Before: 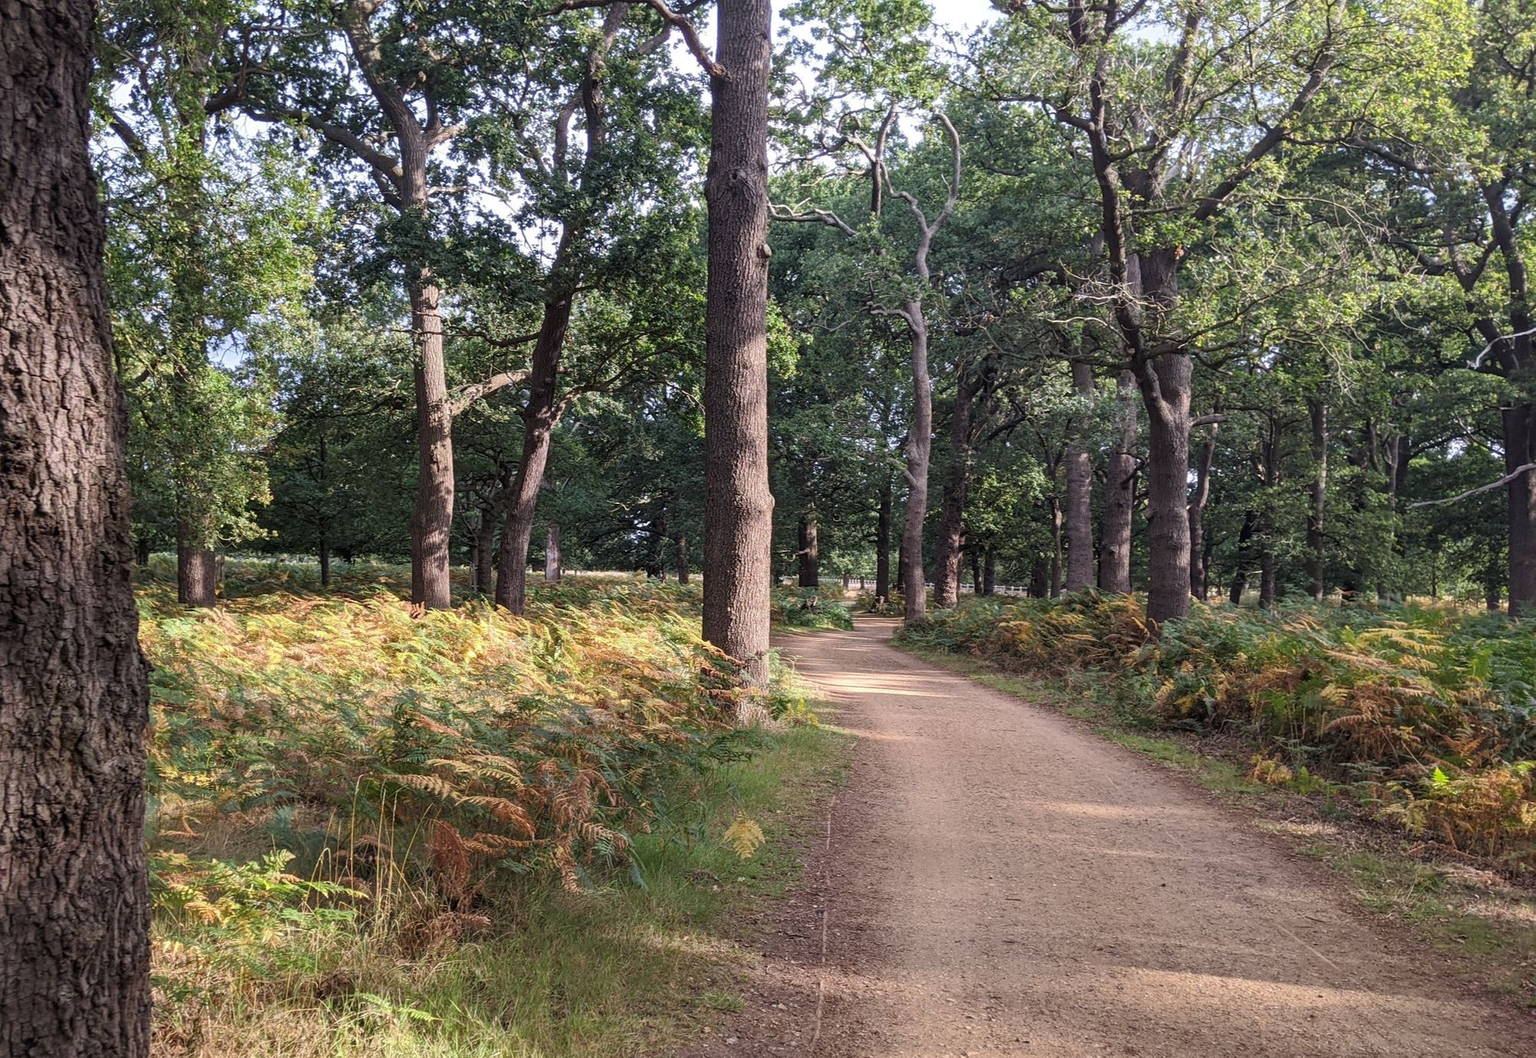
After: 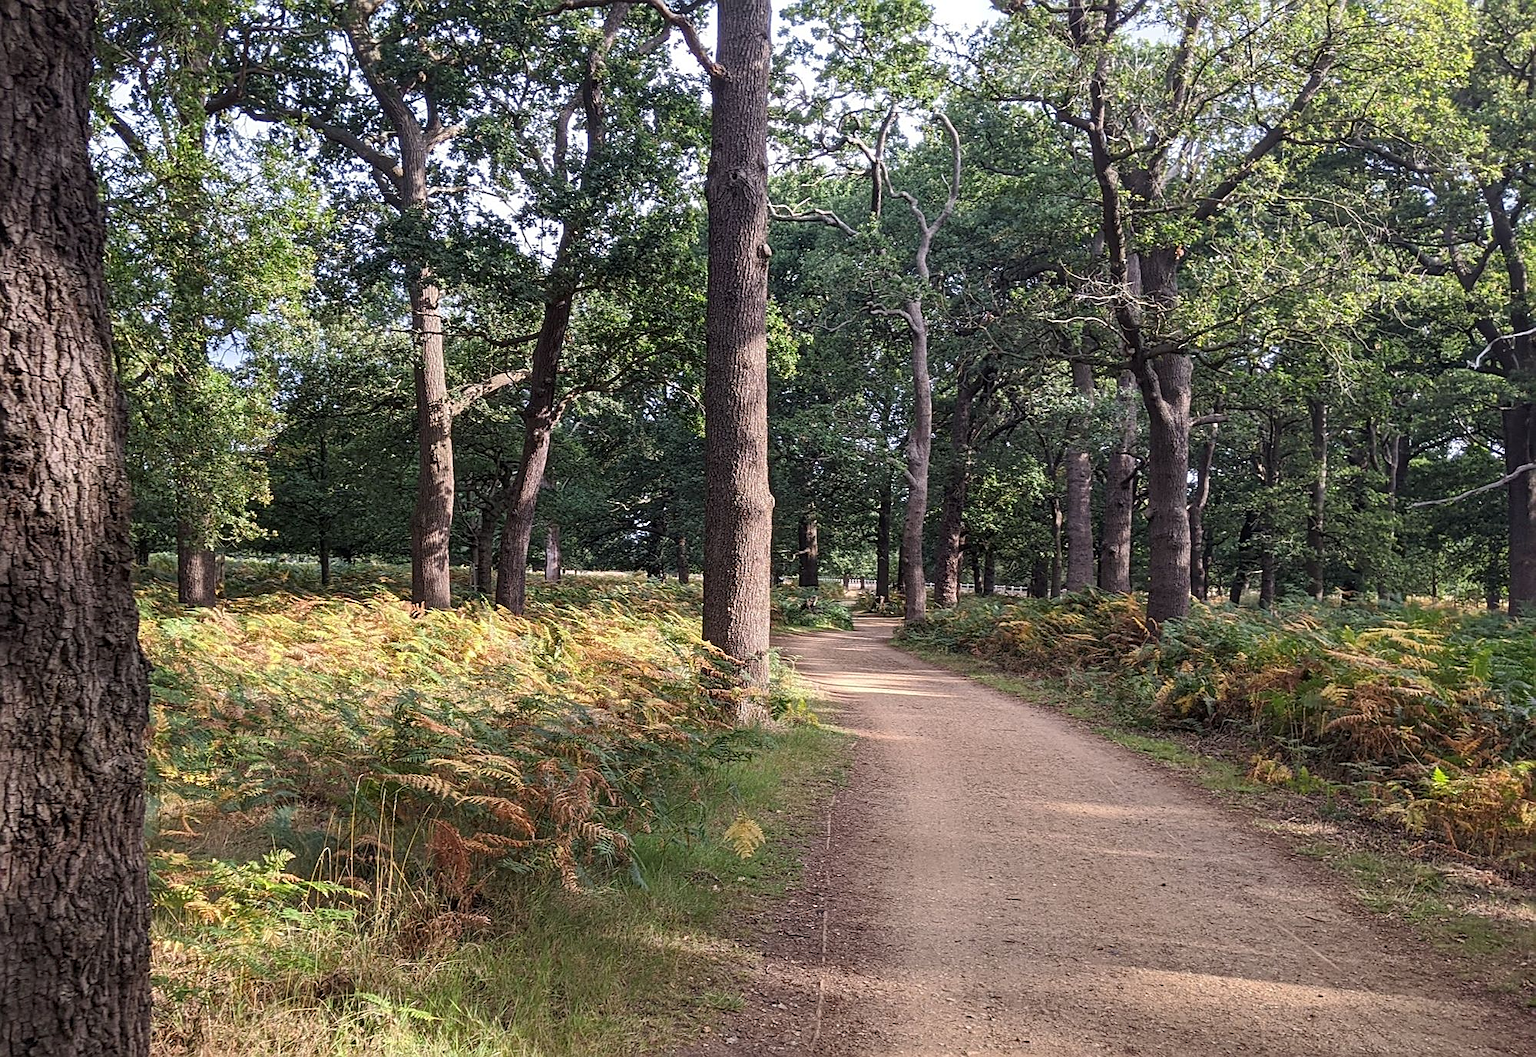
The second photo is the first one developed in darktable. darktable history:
contrast brightness saturation: contrast 0.05
sharpen: on, module defaults
